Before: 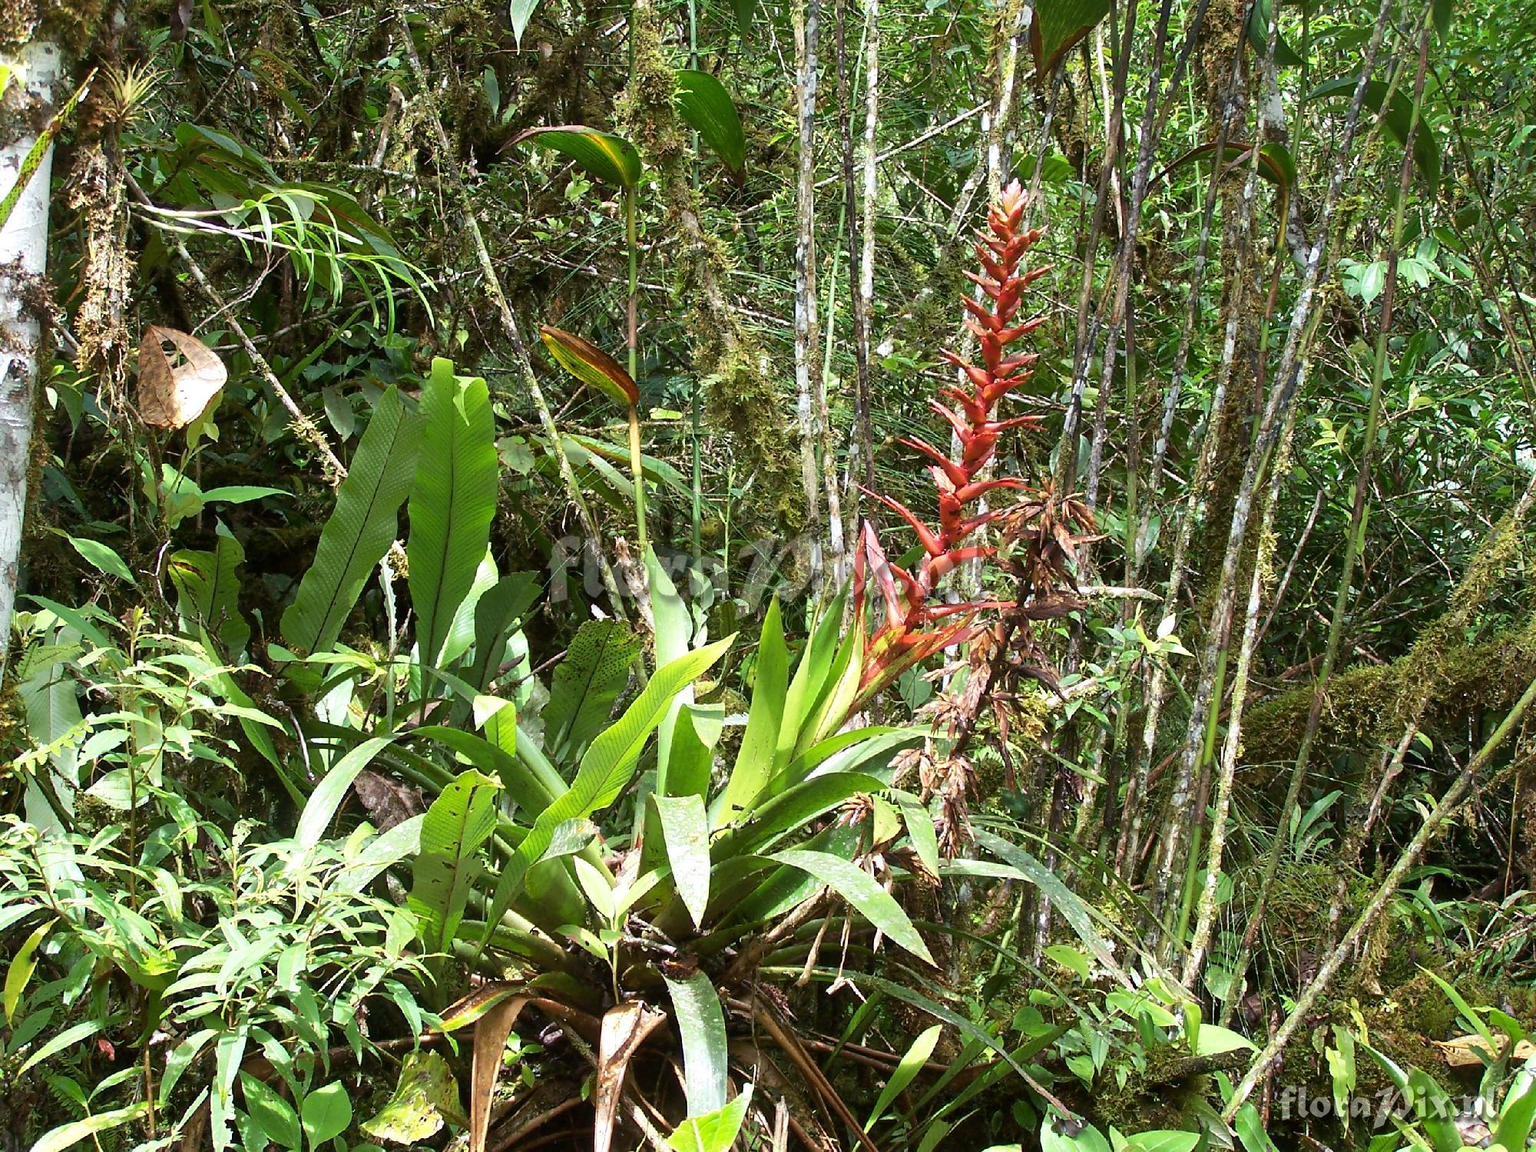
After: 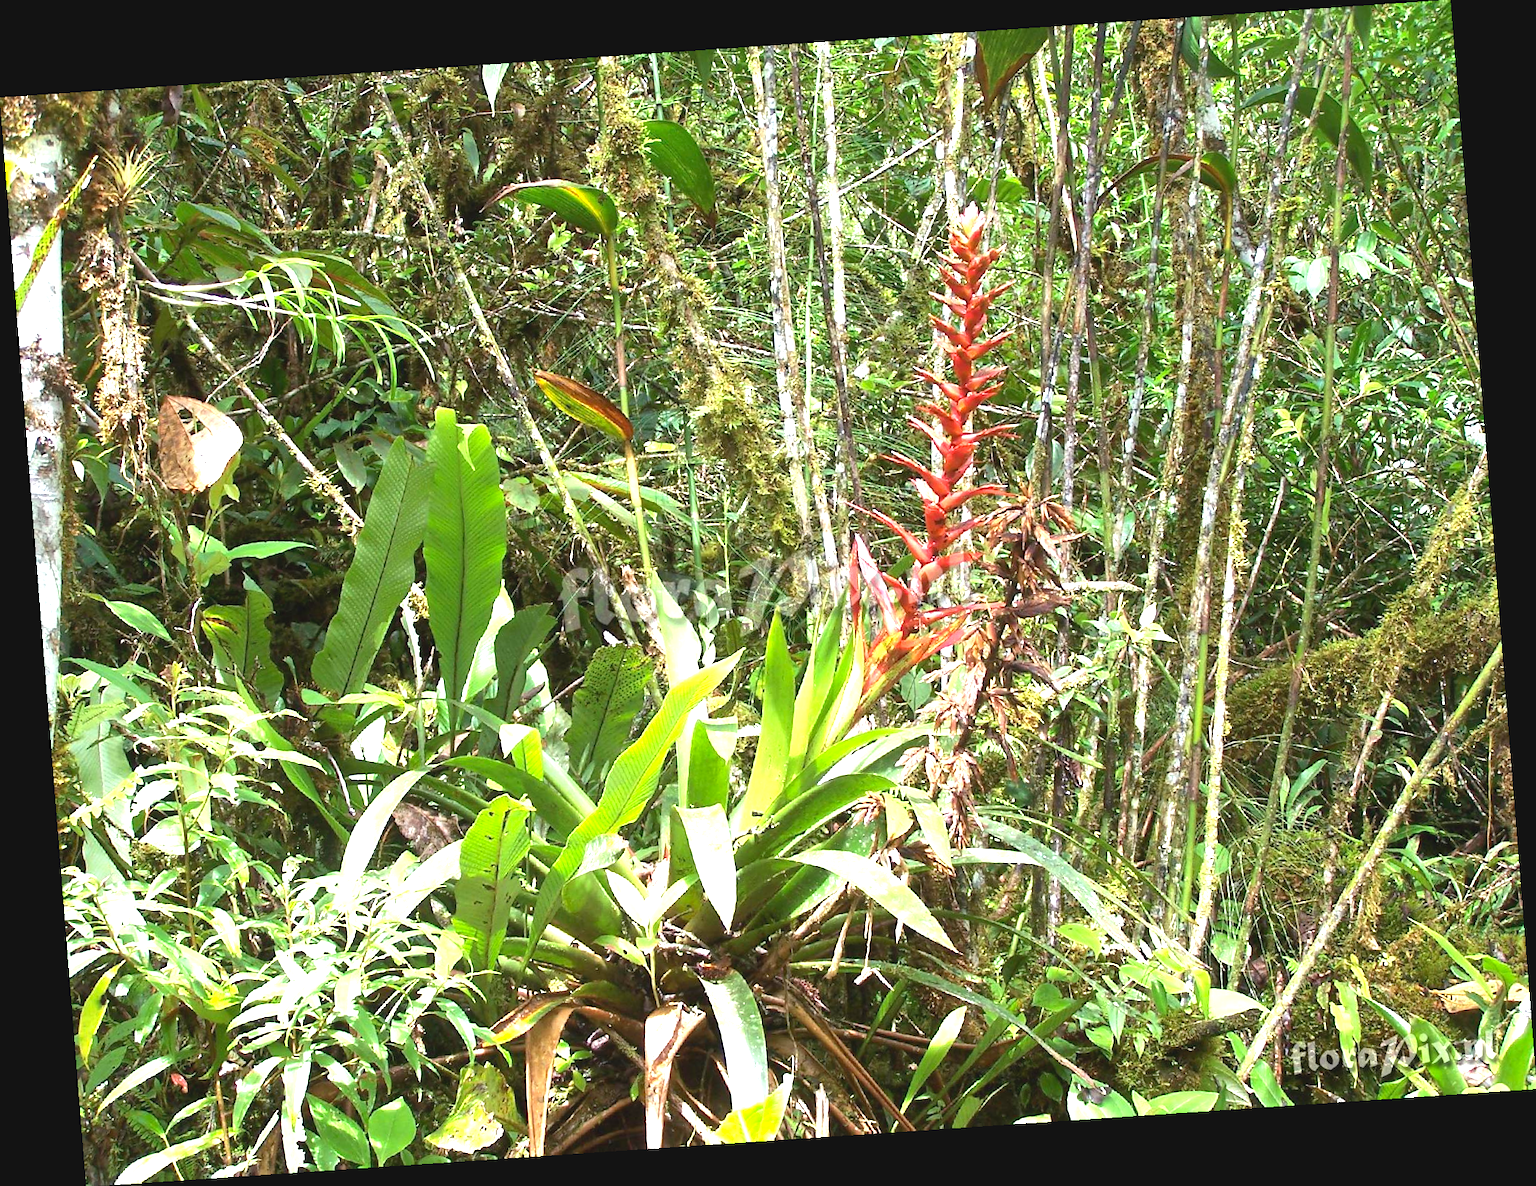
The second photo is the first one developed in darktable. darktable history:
contrast brightness saturation: contrast -0.11
rotate and perspective: rotation -4.2°, shear 0.006, automatic cropping off
exposure: black level correction 0, exposure 1.2 EV, compensate exposure bias true, compensate highlight preservation false
